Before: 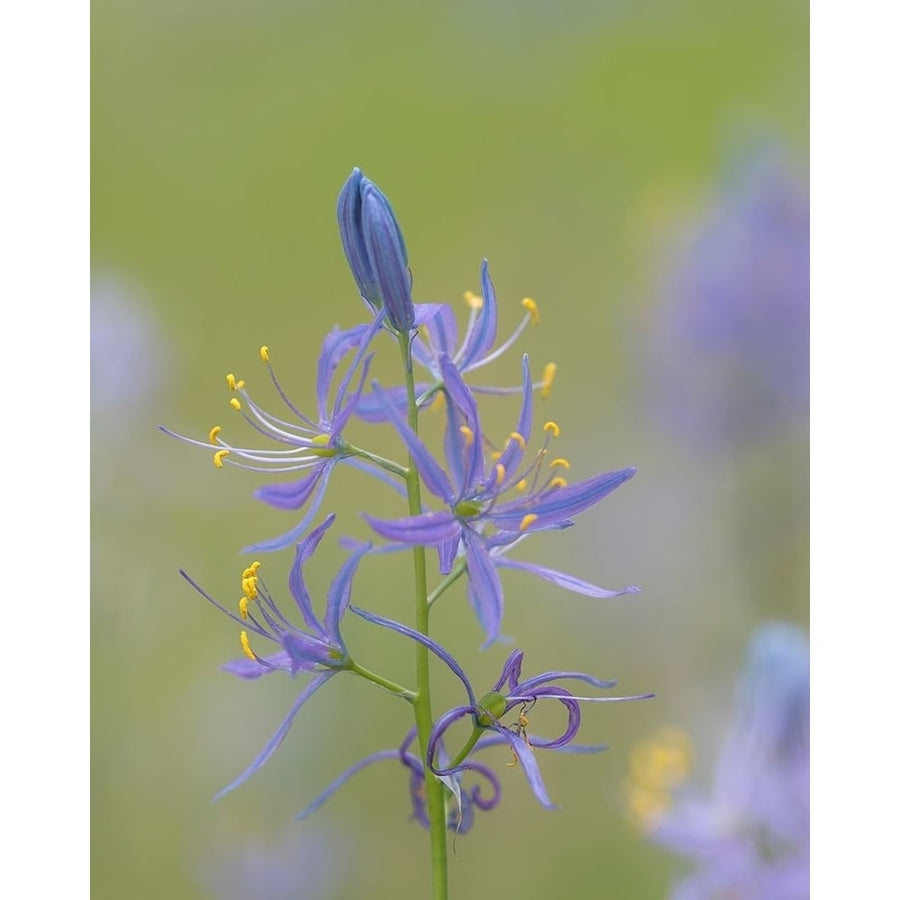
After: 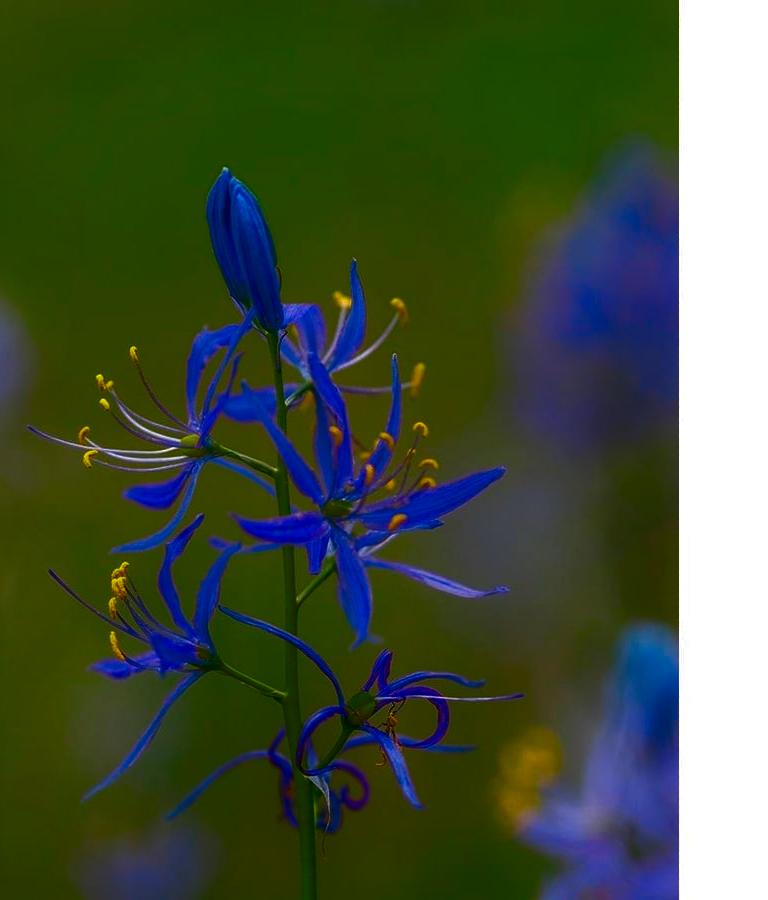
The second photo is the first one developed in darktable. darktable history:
crop and rotate: left 14.667%
contrast brightness saturation: brightness -0.987, saturation 0.988
